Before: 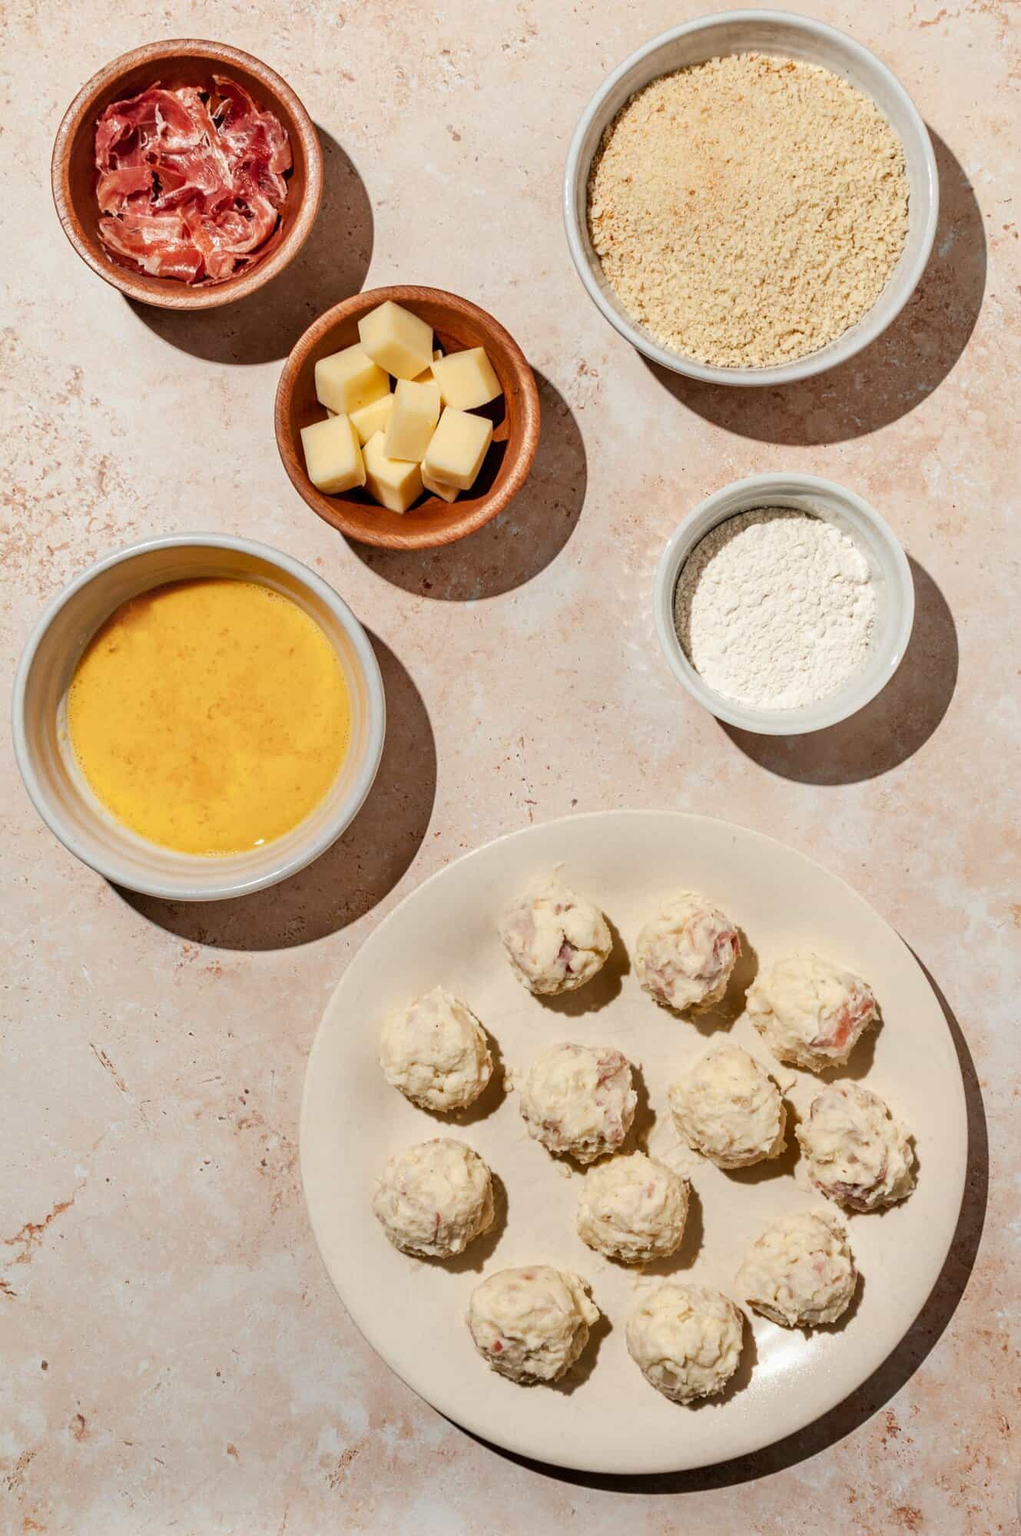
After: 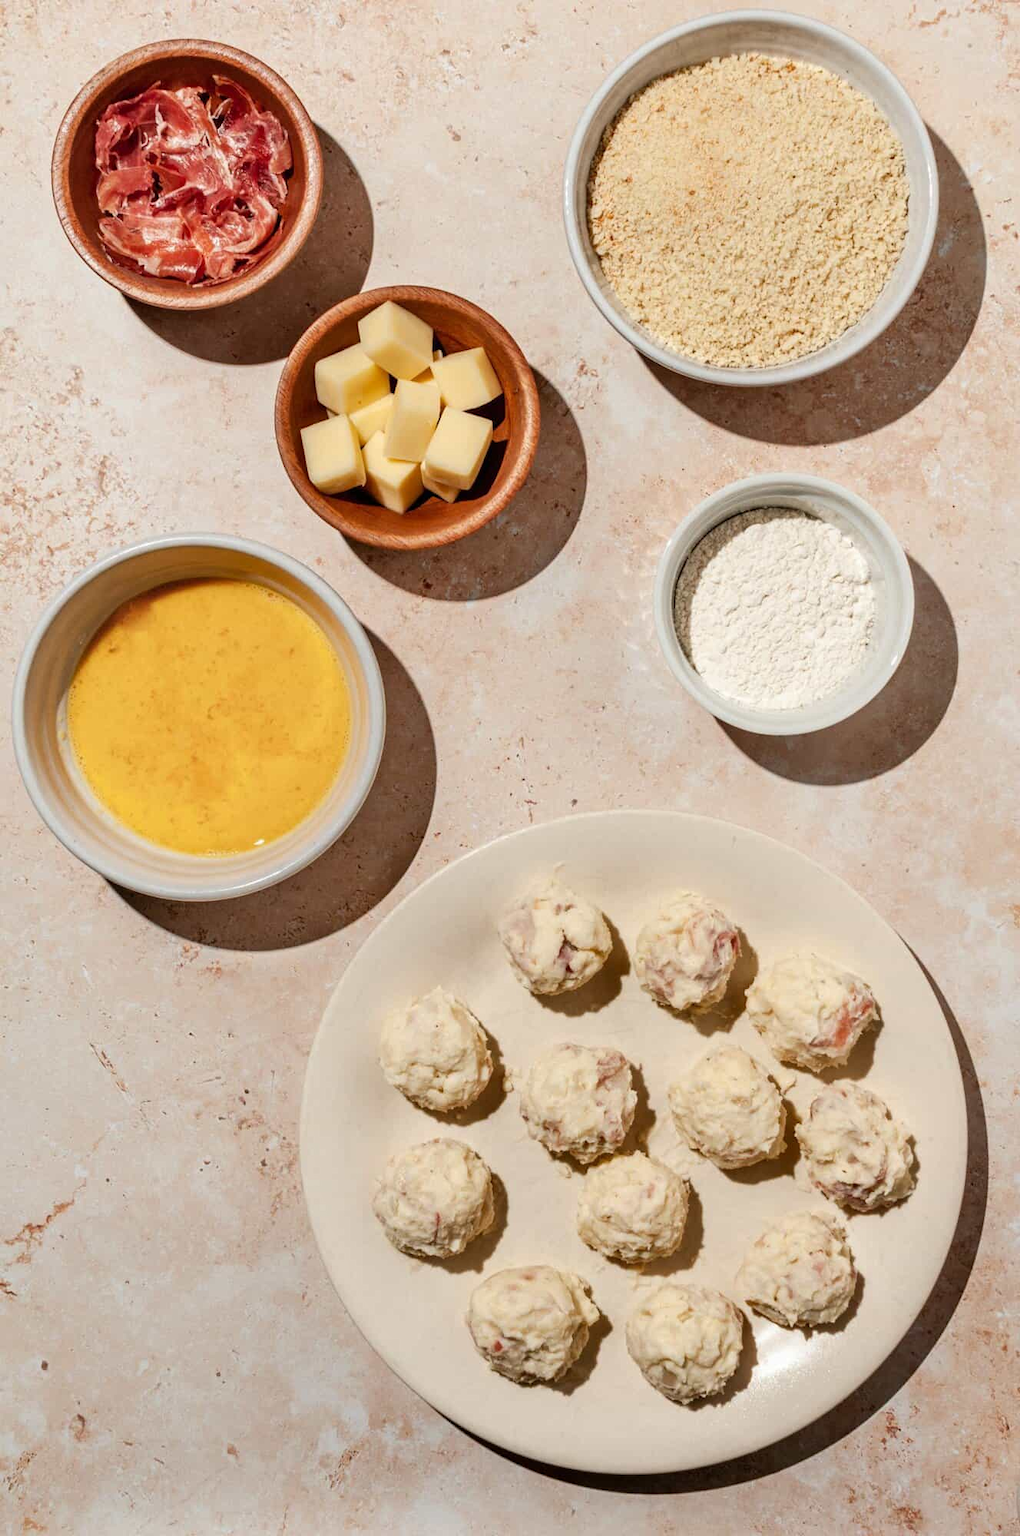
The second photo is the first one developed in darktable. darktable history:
local contrast: mode bilateral grid, contrast 14, coarseness 36, detail 105%, midtone range 0.2
